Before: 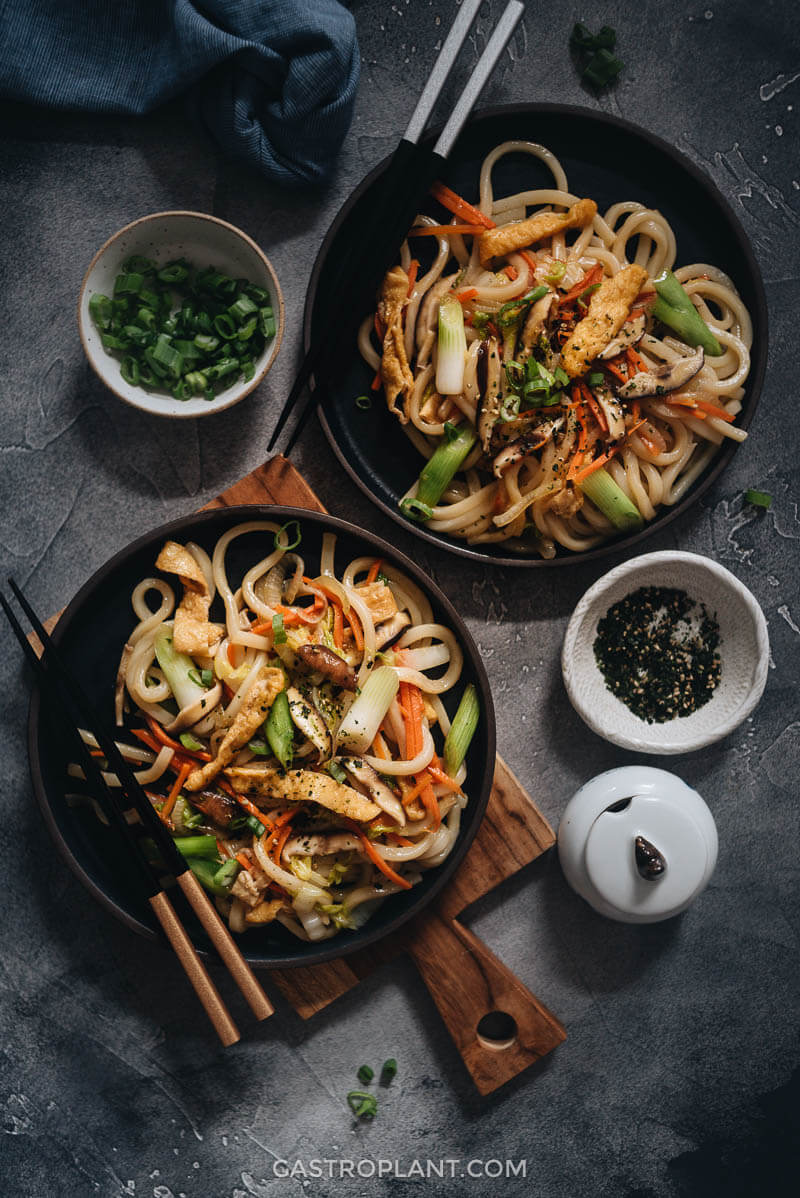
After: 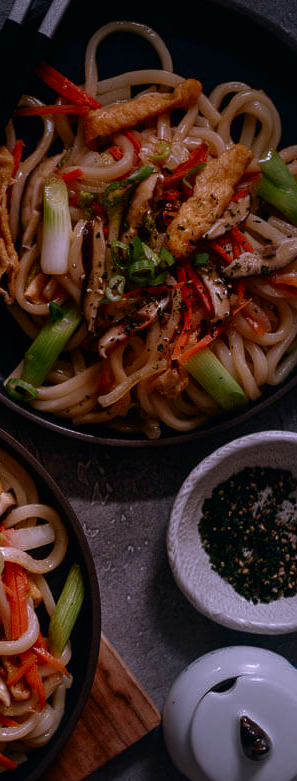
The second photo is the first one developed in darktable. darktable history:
color correction: highlights a* 15.08, highlights b* -25.06
base curve: curves: ch0 [(0, 0) (0.826, 0.587) (1, 1)]
crop and rotate: left 49.602%, top 10.12%, right 13.235%, bottom 24.618%
contrast brightness saturation: contrast 0.124, brightness -0.116, saturation 0.199
